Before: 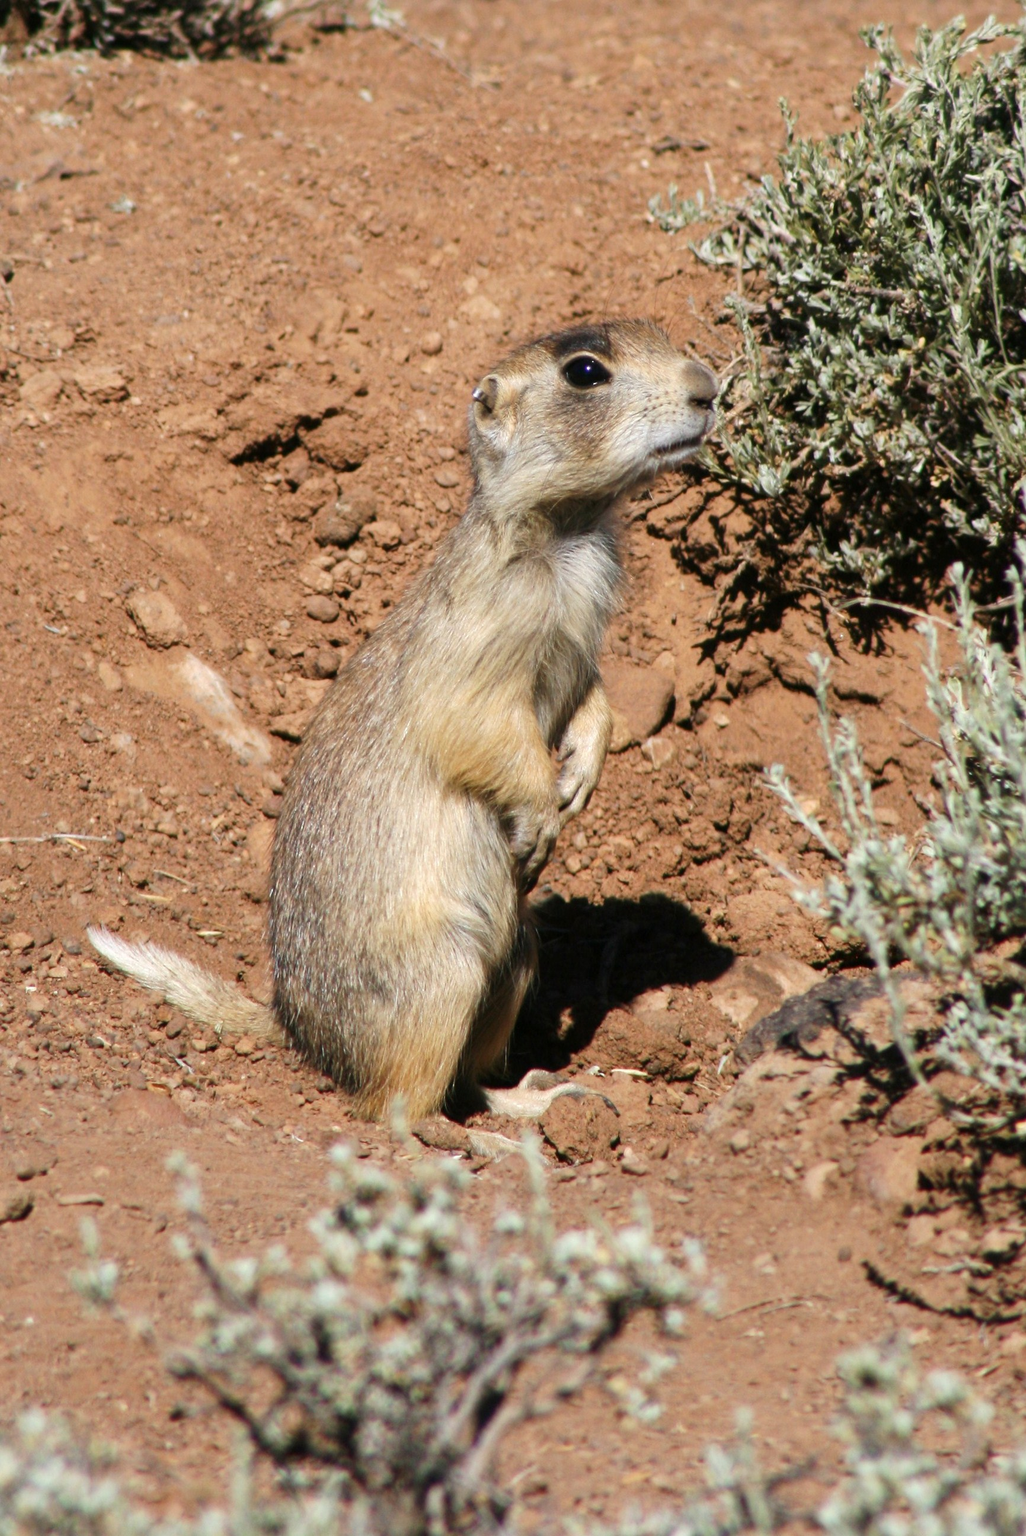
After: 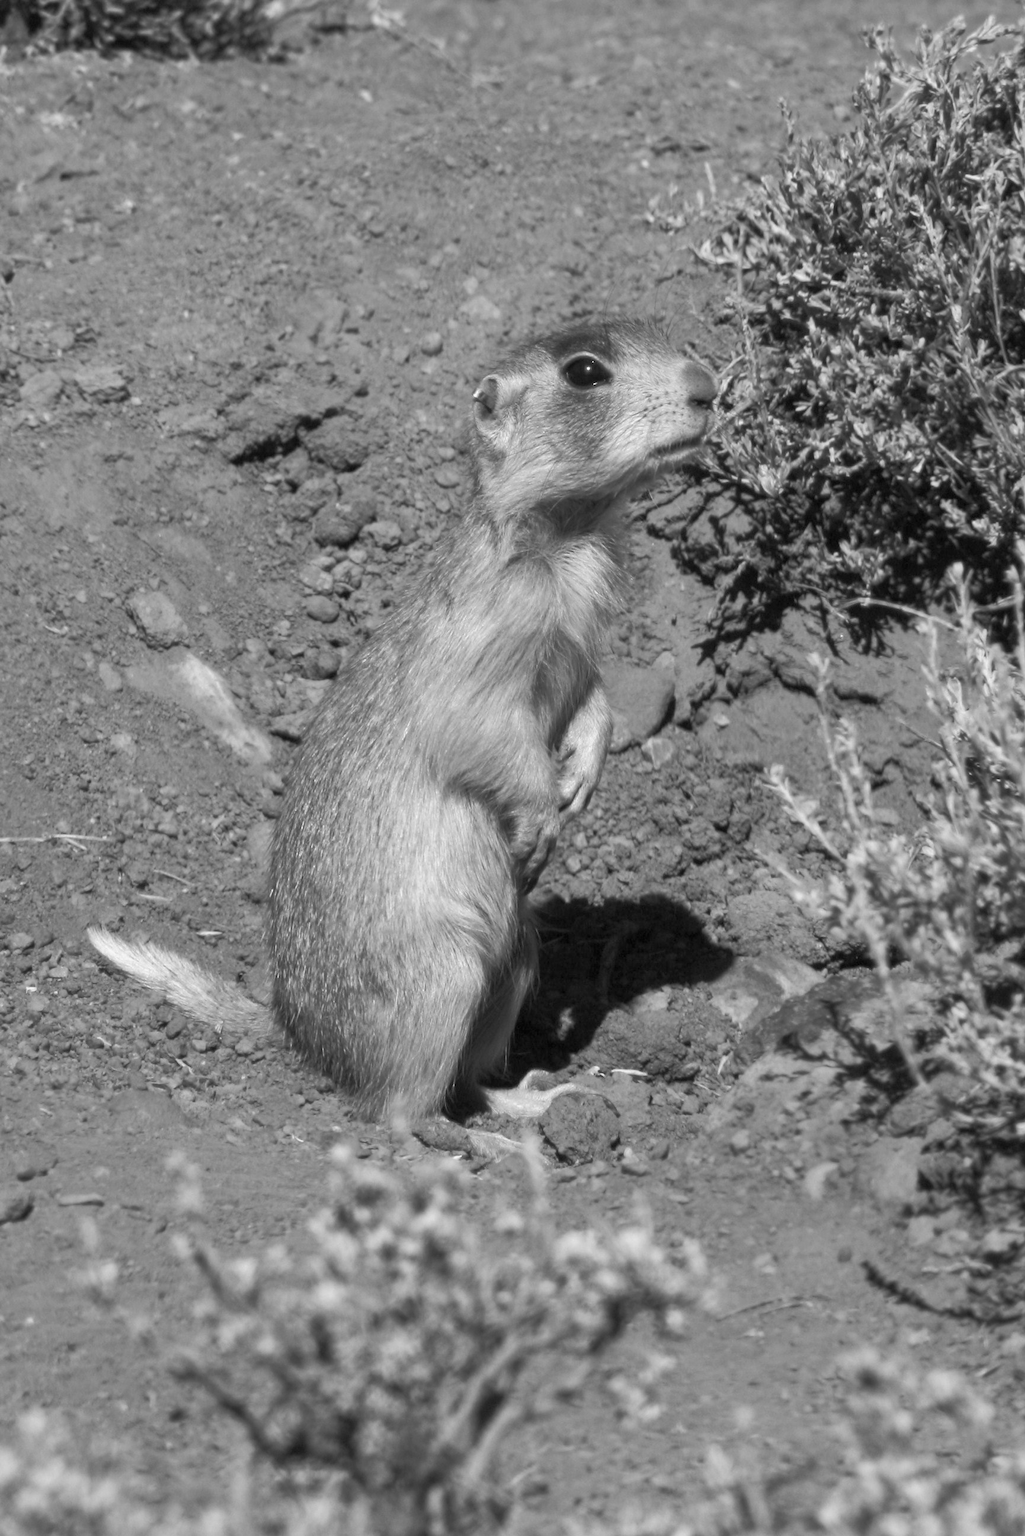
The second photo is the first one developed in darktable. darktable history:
rgb curve: curves: ch0 [(0, 0) (0.072, 0.166) (0.217, 0.293) (0.414, 0.42) (1, 1)], compensate middle gray true, preserve colors basic power
color calibration: output gray [0.21, 0.42, 0.37, 0], gray › normalize channels true, illuminant same as pipeline (D50), adaptation XYZ, x 0.346, y 0.359, gamut compression 0
white balance: red 0.976, blue 1.04
